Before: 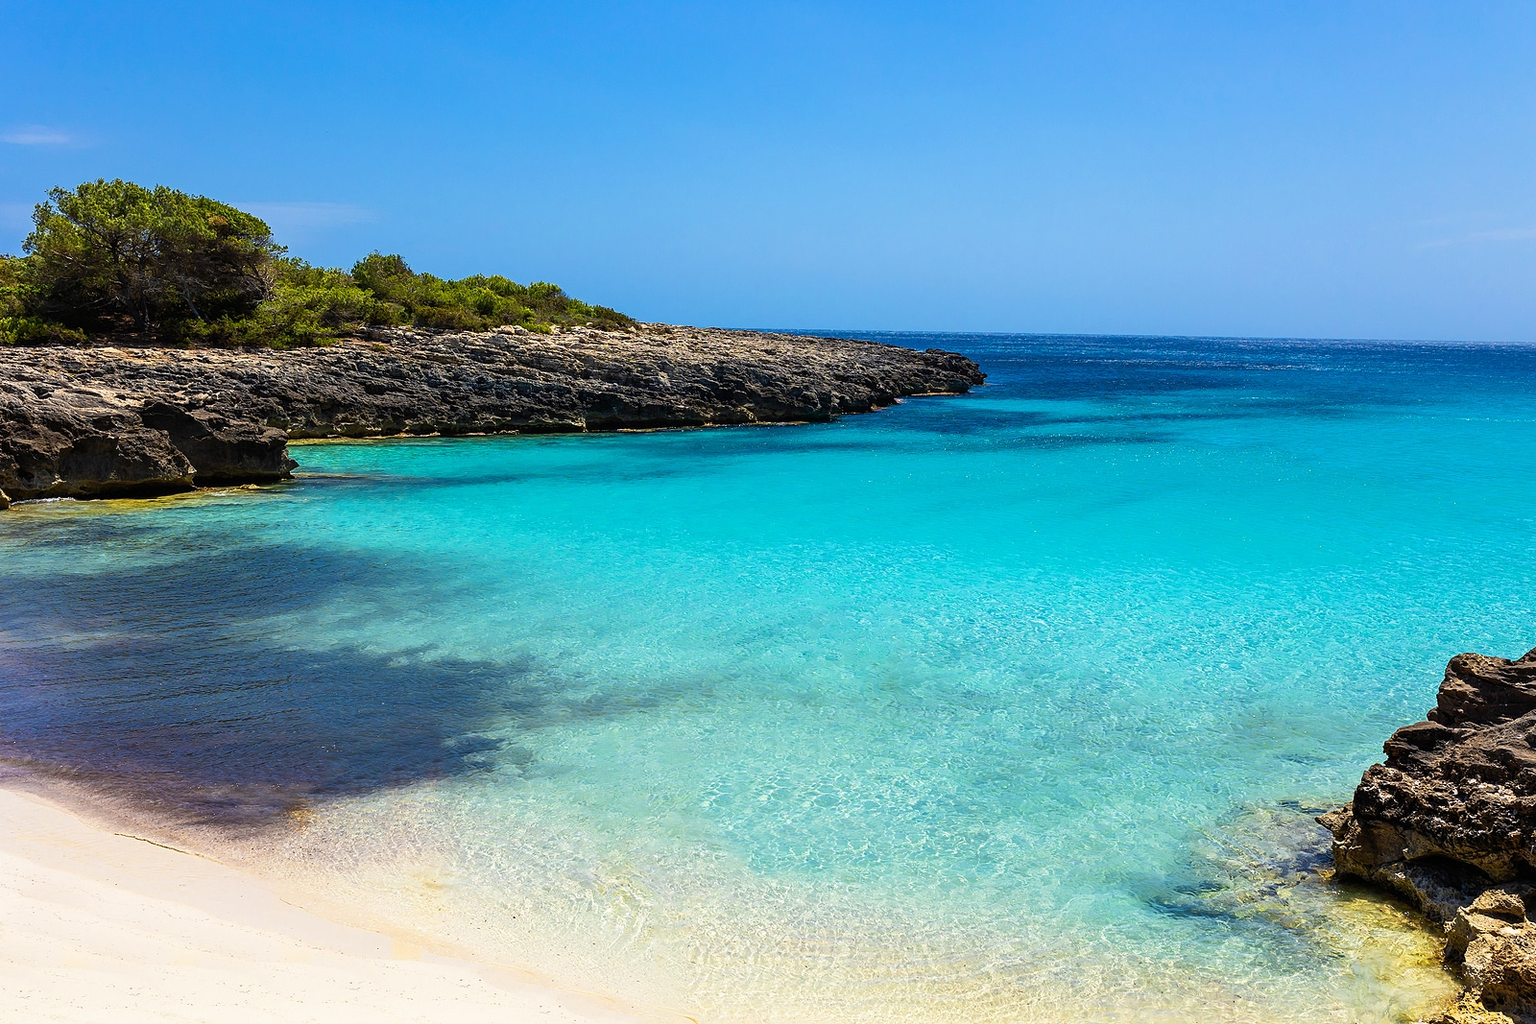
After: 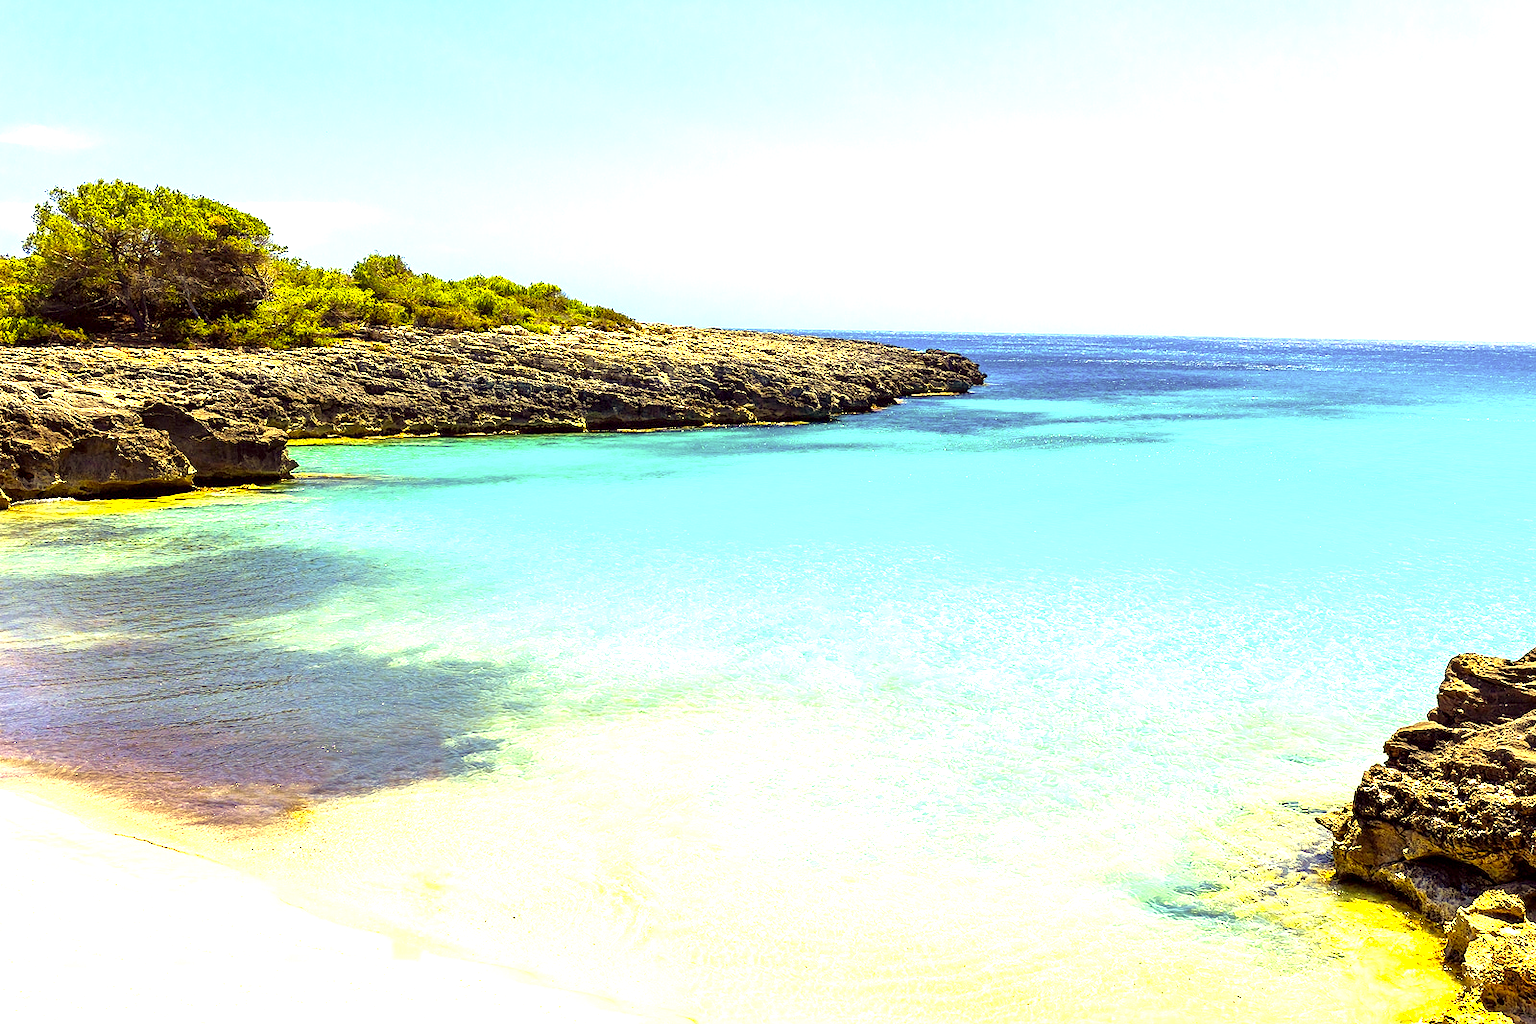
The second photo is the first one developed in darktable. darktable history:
color correction: highlights a* -0.482, highlights b* 40, shadows a* 9.8, shadows b* -0.161
exposure: black level correction 0.001, exposure 2 EV, compensate highlight preservation false
